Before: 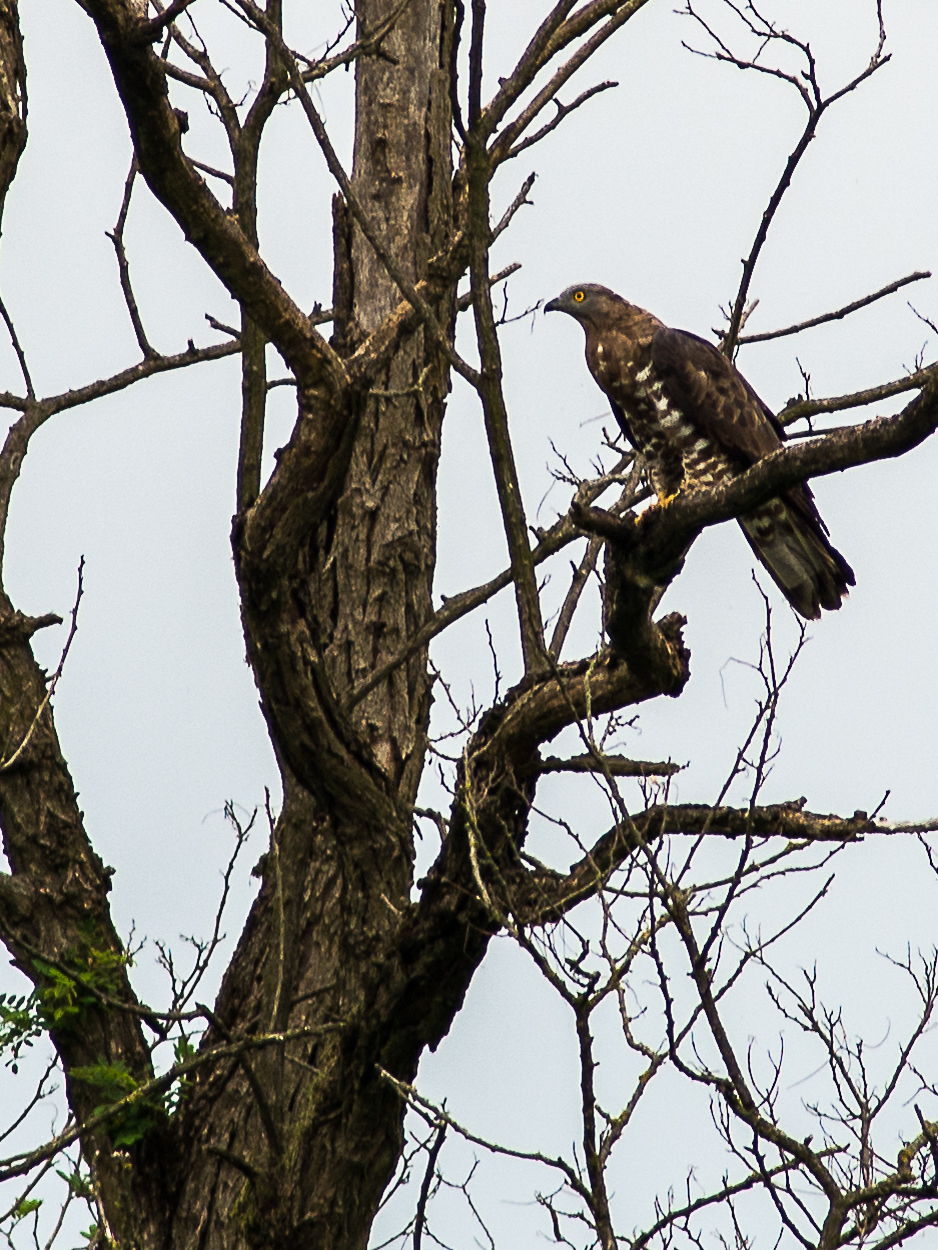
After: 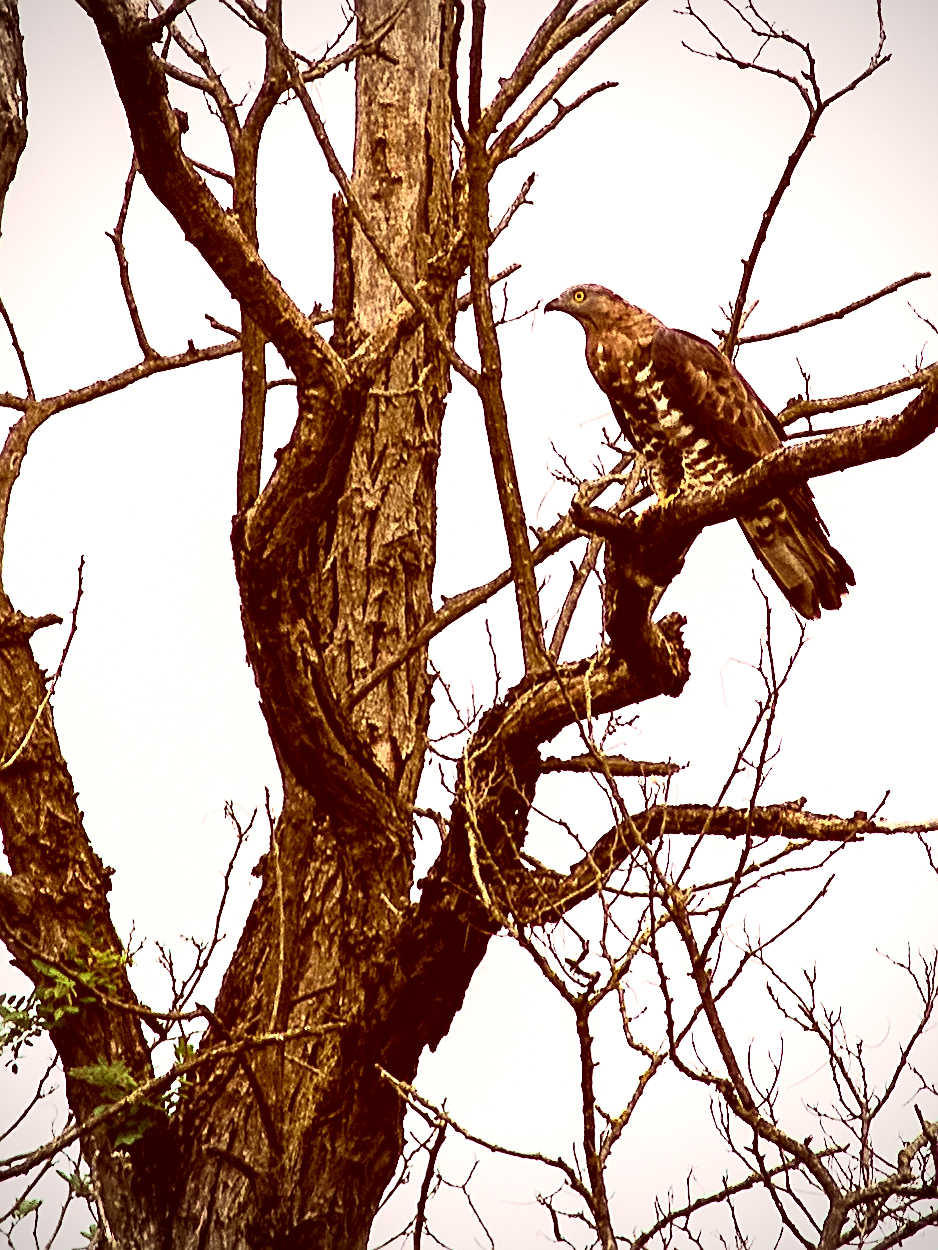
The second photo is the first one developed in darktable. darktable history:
tone curve: curves: ch0 [(0, 0) (0.078, 0.029) (0.265, 0.241) (0.507, 0.56) (0.744, 0.826) (1, 0.948)]; ch1 [(0, 0) (0.346, 0.307) (0.418, 0.383) (0.46, 0.439) (0.482, 0.493) (0.502, 0.5) (0.517, 0.506) (0.55, 0.557) (0.601, 0.637) (0.666, 0.7) (1, 1)]; ch2 [(0, 0) (0.346, 0.34) (0.431, 0.45) (0.485, 0.494) (0.5, 0.498) (0.508, 0.499) (0.532, 0.546) (0.579, 0.628) (0.625, 0.668) (1, 1)], color space Lab, independent channels, preserve colors none
sharpen: on, module defaults
exposure: black level correction 0, exposure 1.124 EV, compensate exposure bias true, compensate highlight preservation false
vignetting: on, module defaults
color correction: highlights a* 9.32, highlights b* 8.87, shadows a* 39.6, shadows b* 39.86, saturation 0.776
